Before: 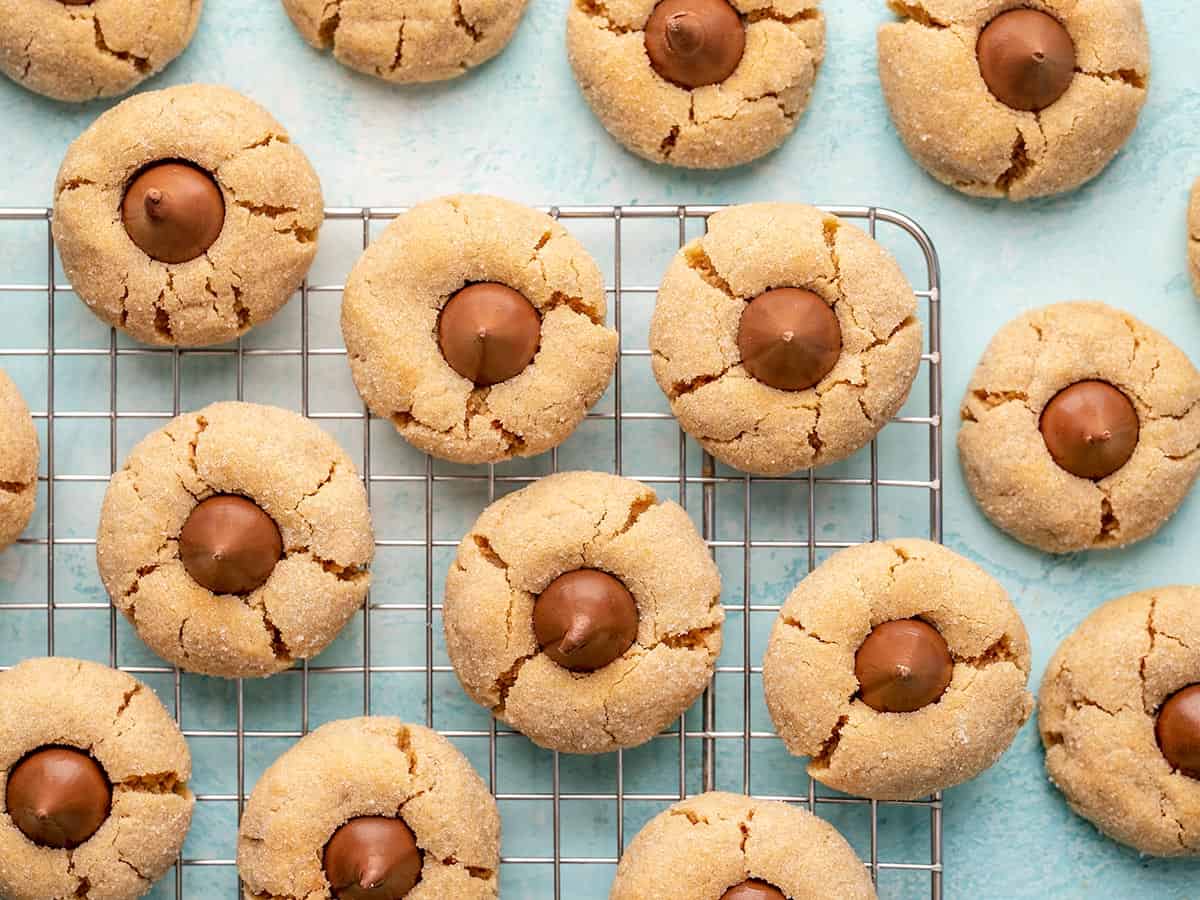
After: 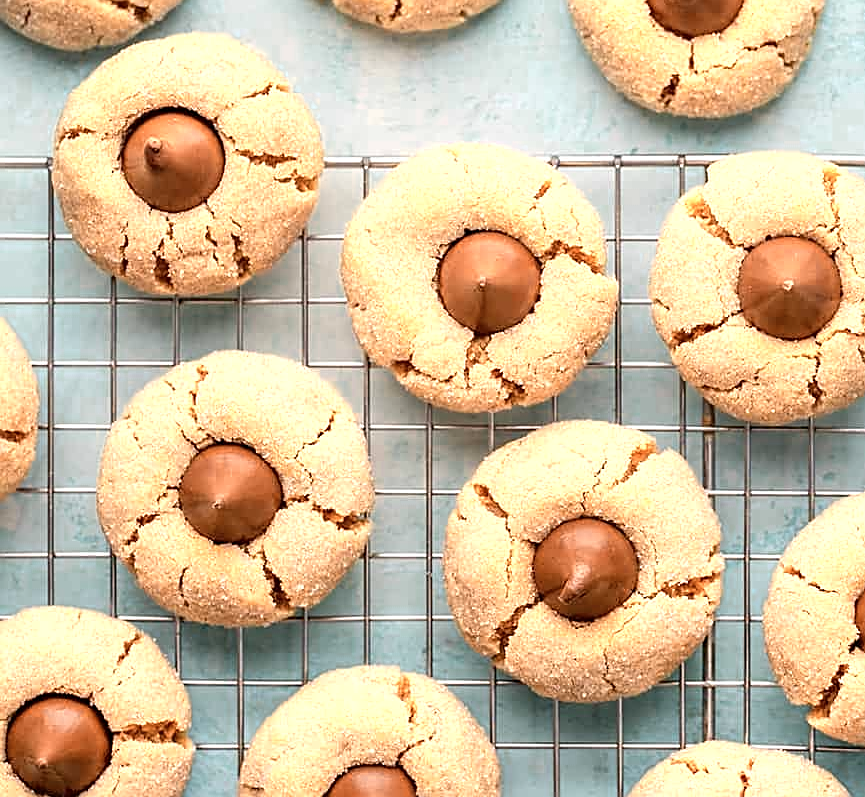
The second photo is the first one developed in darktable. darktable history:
crop: top 5.739%, right 27.872%, bottom 5.597%
sharpen: on, module defaults
color zones: curves: ch0 [(0.018, 0.548) (0.197, 0.654) (0.425, 0.447) (0.605, 0.658) (0.732, 0.579)]; ch1 [(0.105, 0.531) (0.224, 0.531) (0.386, 0.39) (0.618, 0.456) (0.732, 0.456) (0.956, 0.421)]; ch2 [(0.039, 0.583) (0.215, 0.465) (0.399, 0.544) (0.465, 0.548) (0.614, 0.447) (0.724, 0.43) (0.882, 0.623) (0.956, 0.632)]
